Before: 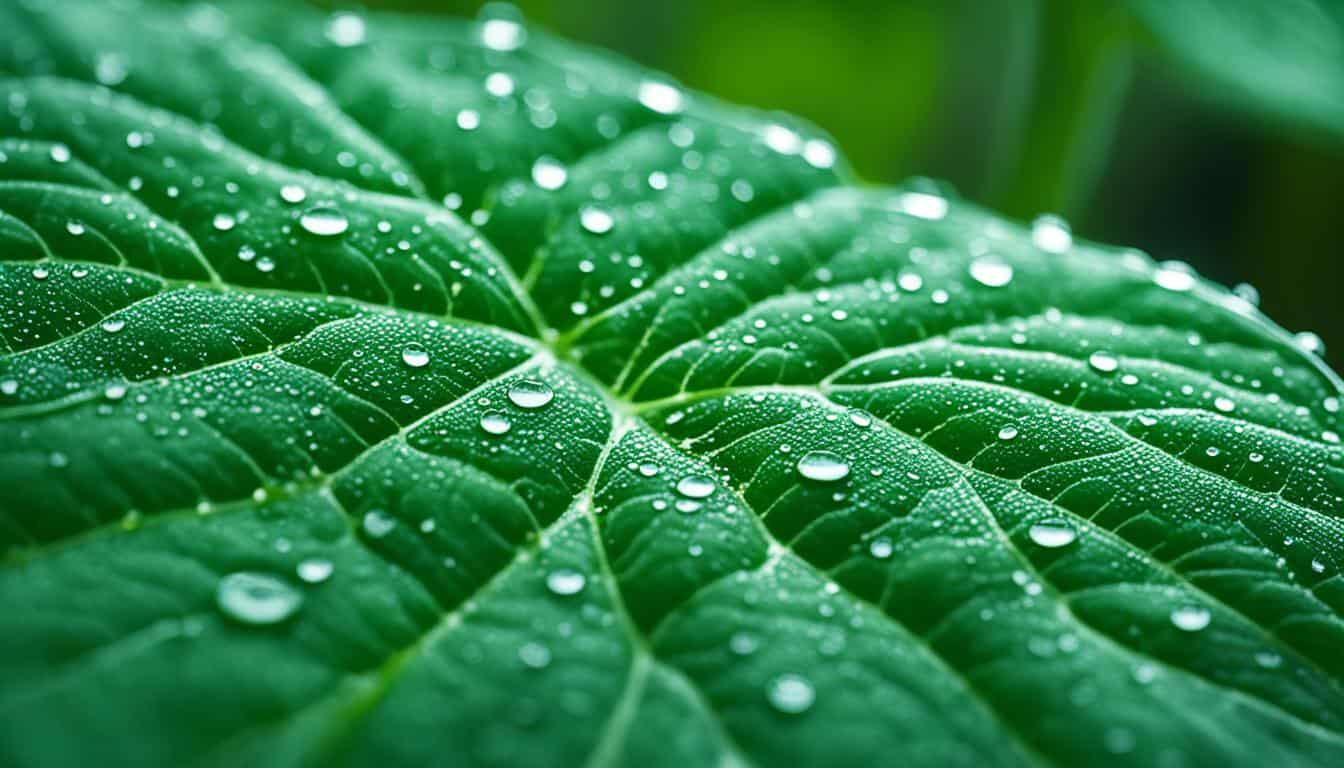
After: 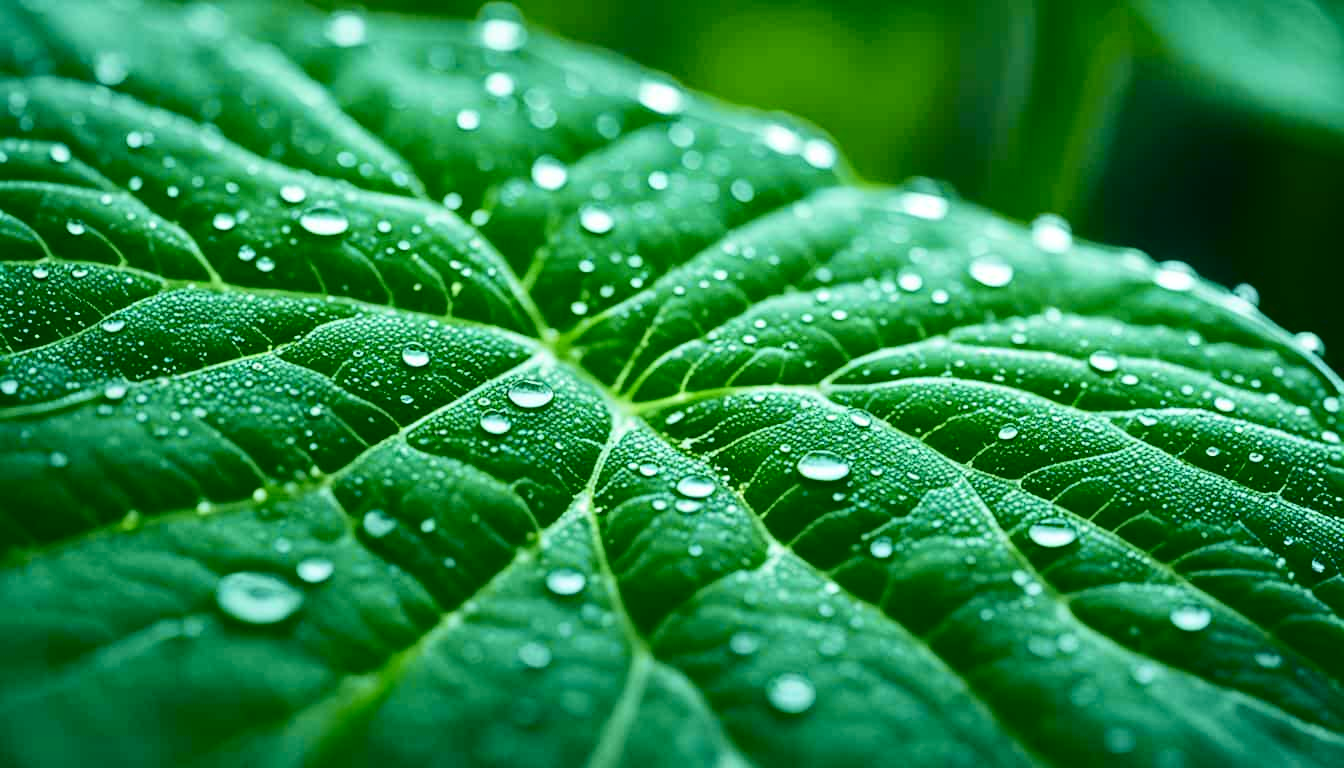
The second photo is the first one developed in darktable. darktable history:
tone curve: curves: ch0 [(0, 0) (0.126, 0.086) (0.338, 0.307) (0.494, 0.531) (0.703, 0.762) (1, 1)]; ch1 [(0, 0) (0.346, 0.324) (0.45, 0.426) (0.5, 0.5) (0.522, 0.517) (0.55, 0.578) (1, 1)]; ch2 [(0, 0) (0.44, 0.424) (0.501, 0.499) (0.554, 0.554) (0.622, 0.667) (0.707, 0.746) (1, 1)], color space Lab, independent channels, preserve colors none
